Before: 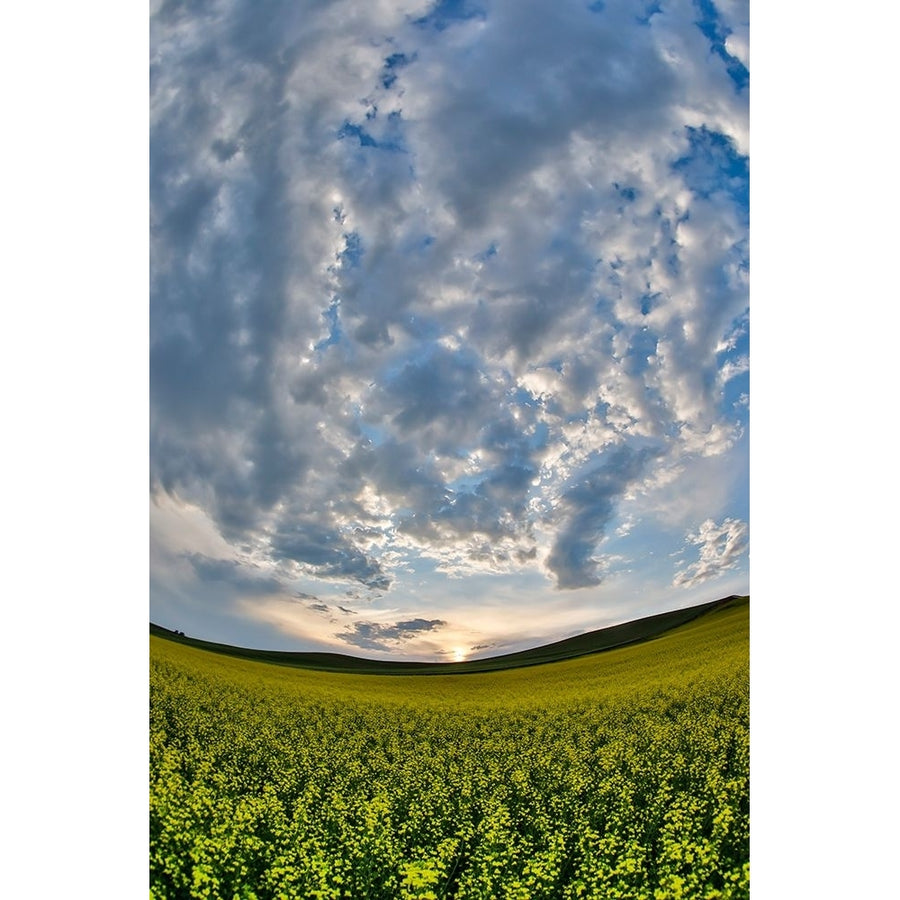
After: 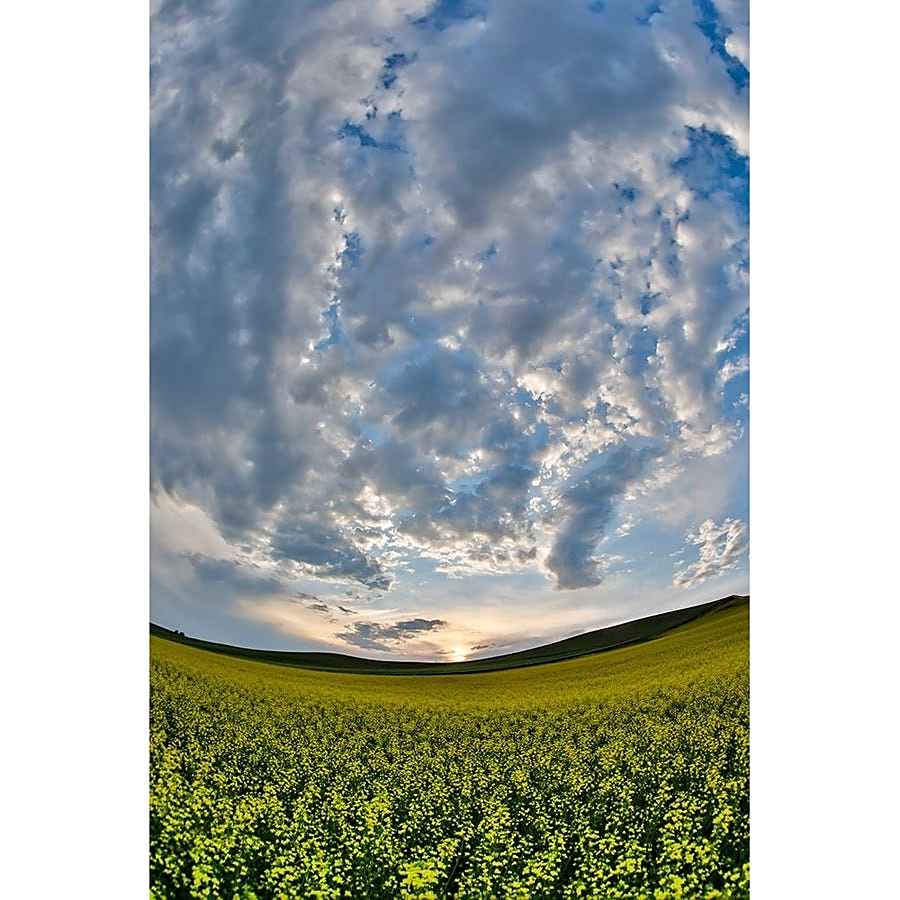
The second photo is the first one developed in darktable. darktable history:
sharpen: amount 0.471
